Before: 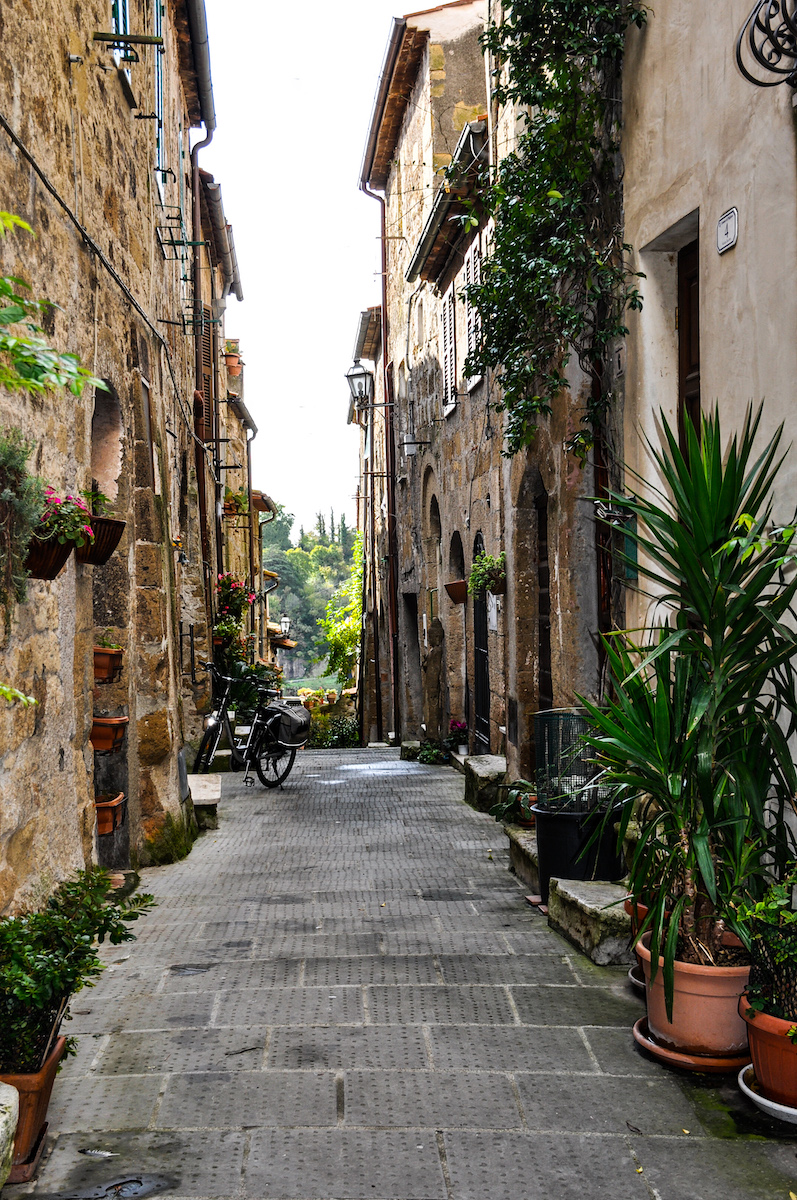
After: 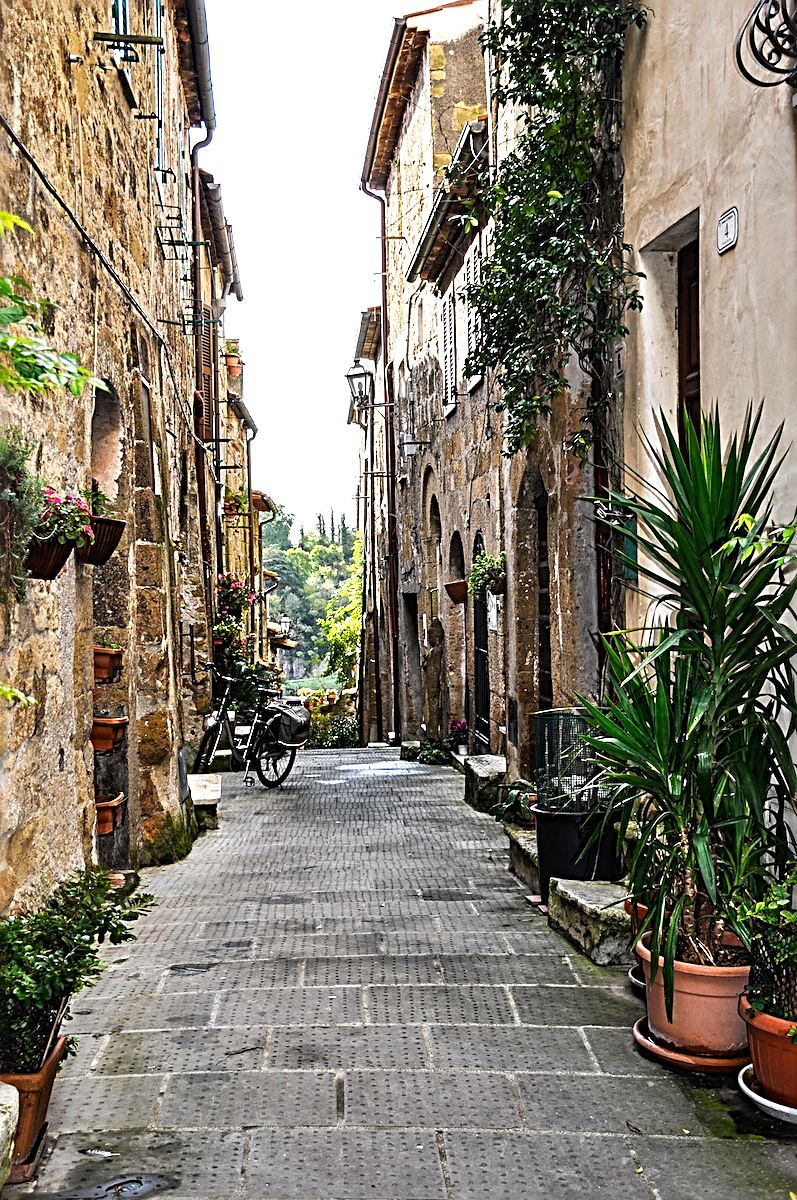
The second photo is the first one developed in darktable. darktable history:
sharpen: radius 2.977, amount 0.773
exposure: black level correction 0, exposure 0.499 EV, compensate highlight preservation false
